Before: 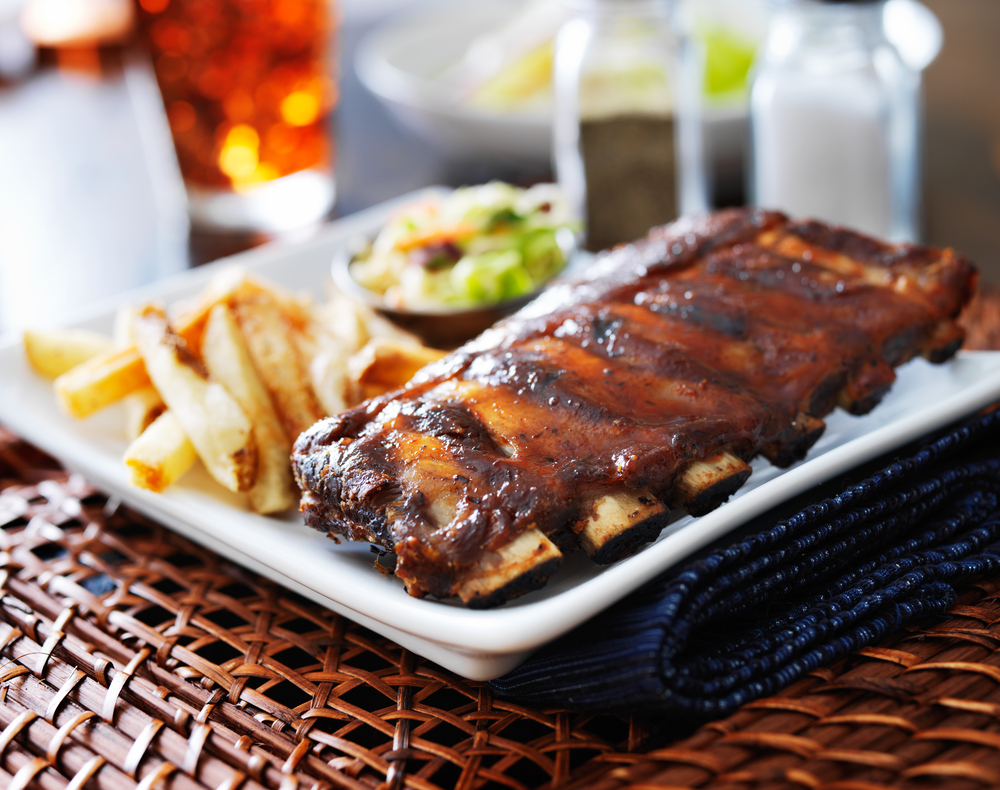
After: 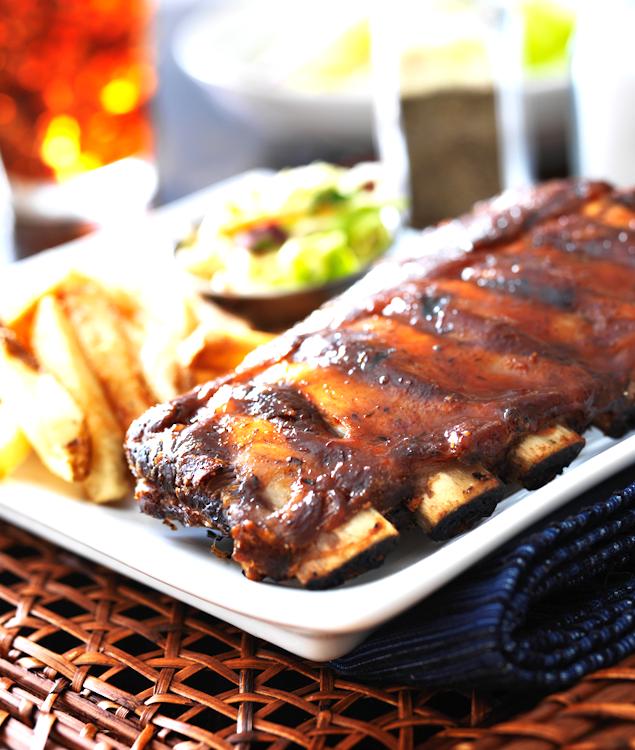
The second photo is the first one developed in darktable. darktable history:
rotate and perspective: rotation -2.12°, lens shift (vertical) 0.009, lens shift (horizontal) -0.008, automatic cropping original format, crop left 0.036, crop right 0.964, crop top 0.05, crop bottom 0.959
crop and rotate: left 15.546%, right 17.787%
exposure: exposure 0.722 EV, compensate highlight preservation false
